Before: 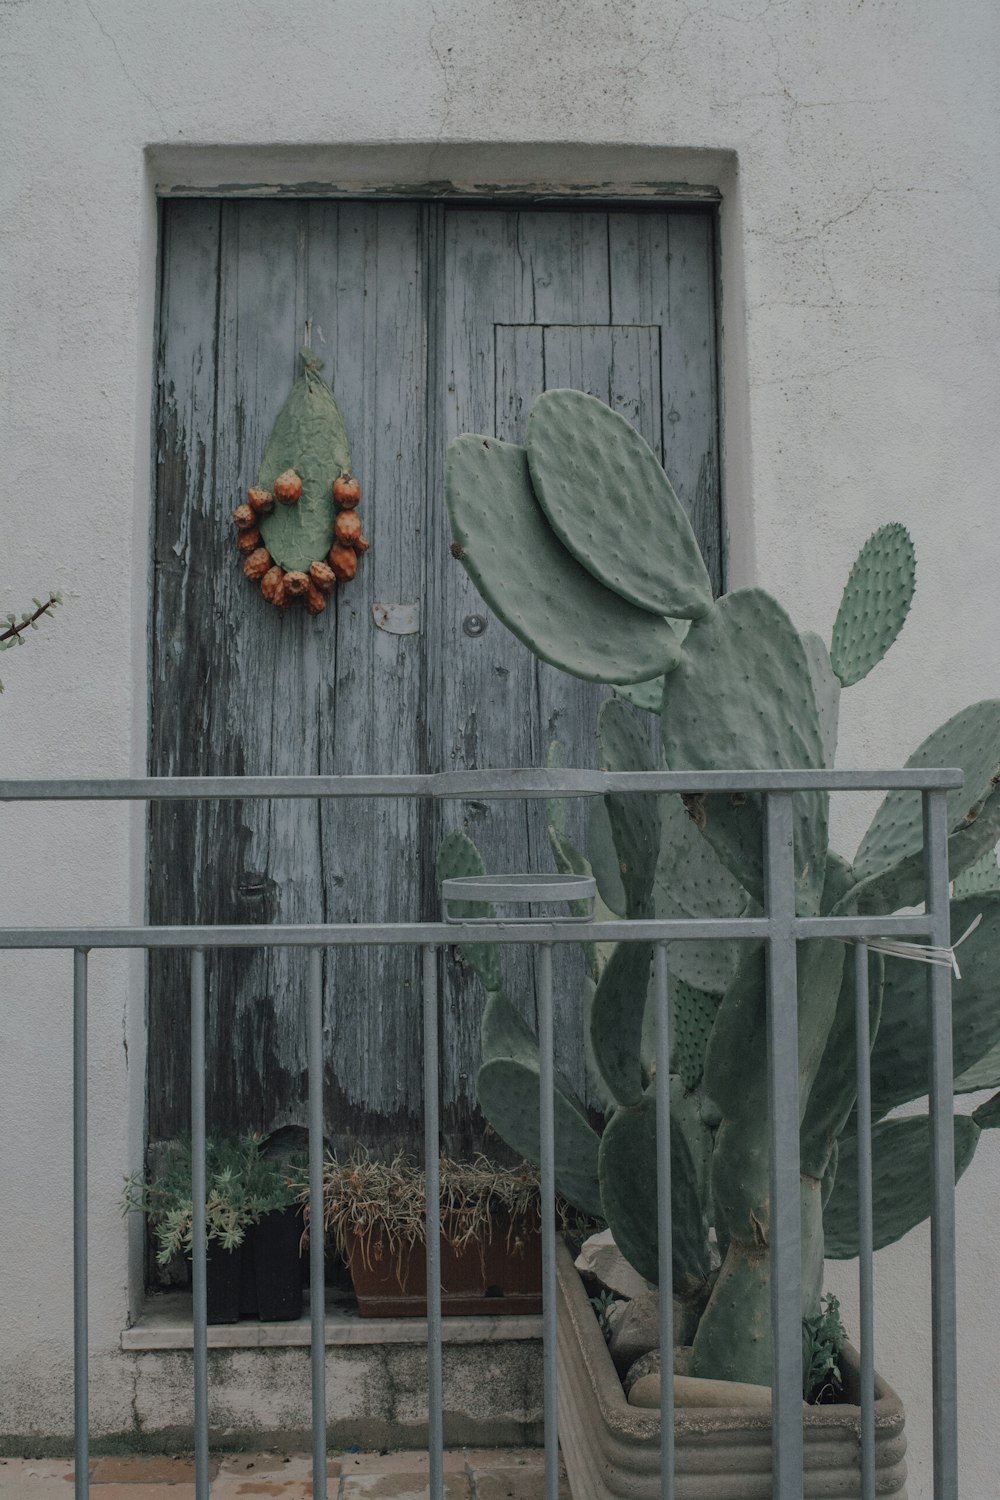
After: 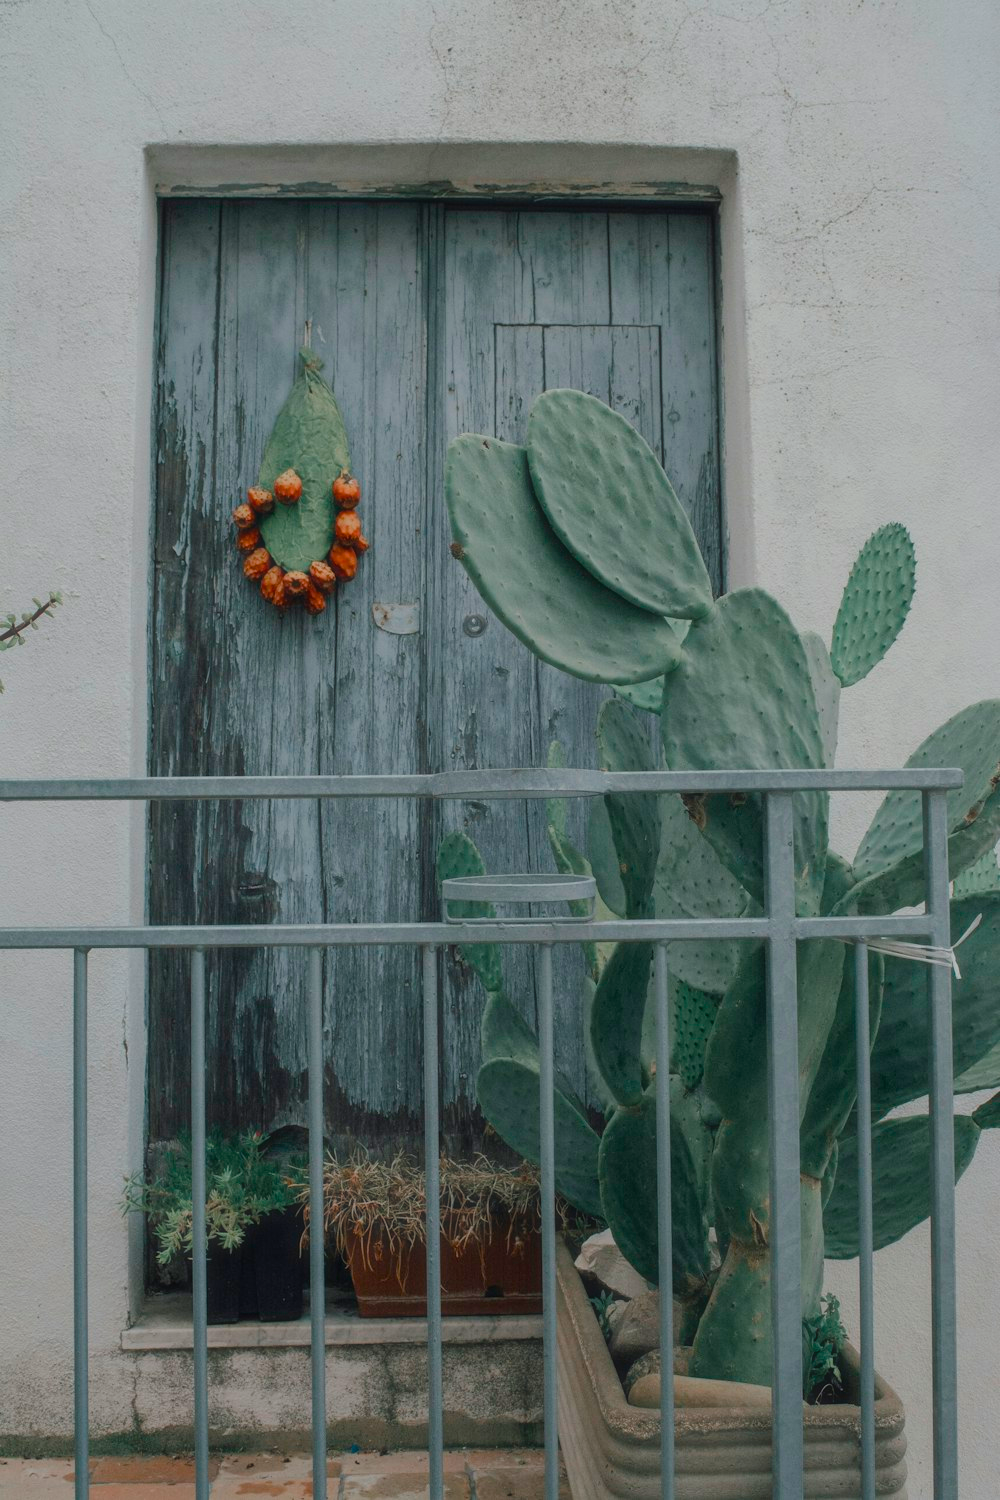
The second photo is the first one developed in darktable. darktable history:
haze removal: strength -0.112, compatibility mode true, adaptive false
exposure: exposure 0.127 EV, compensate highlight preservation false
color balance rgb: linear chroma grading › global chroma 18.298%, perceptual saturation grading › global saturation 20%, perceptual saturation grading › highlights -25.25%, perceptual saturation grading › shadows 25.837%
